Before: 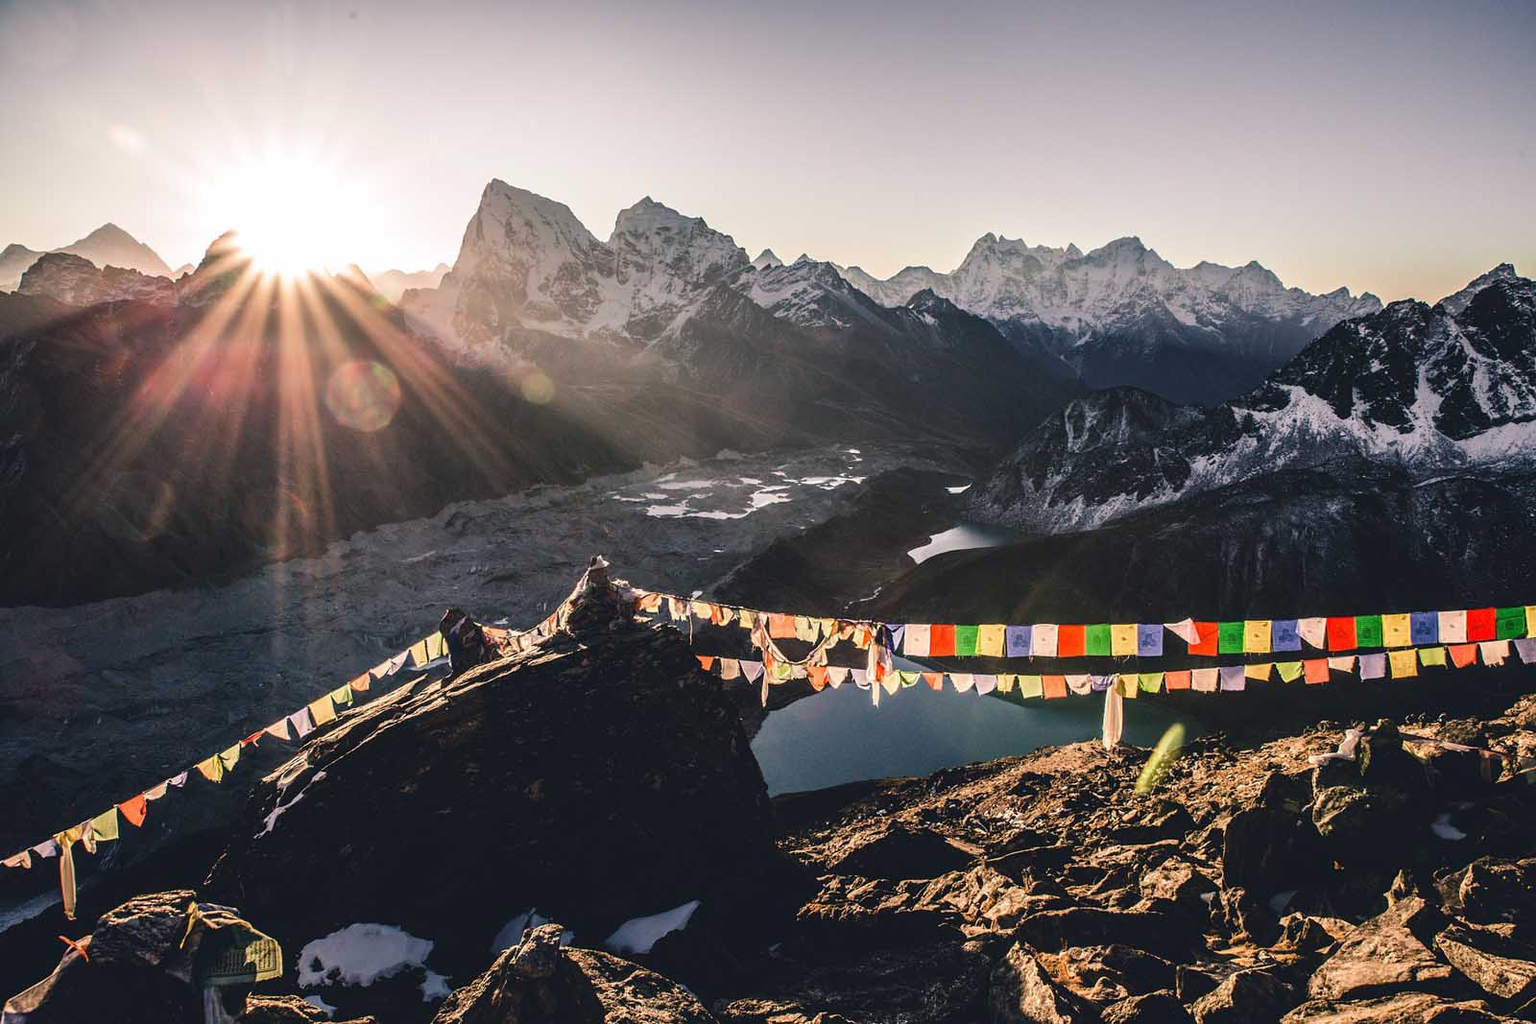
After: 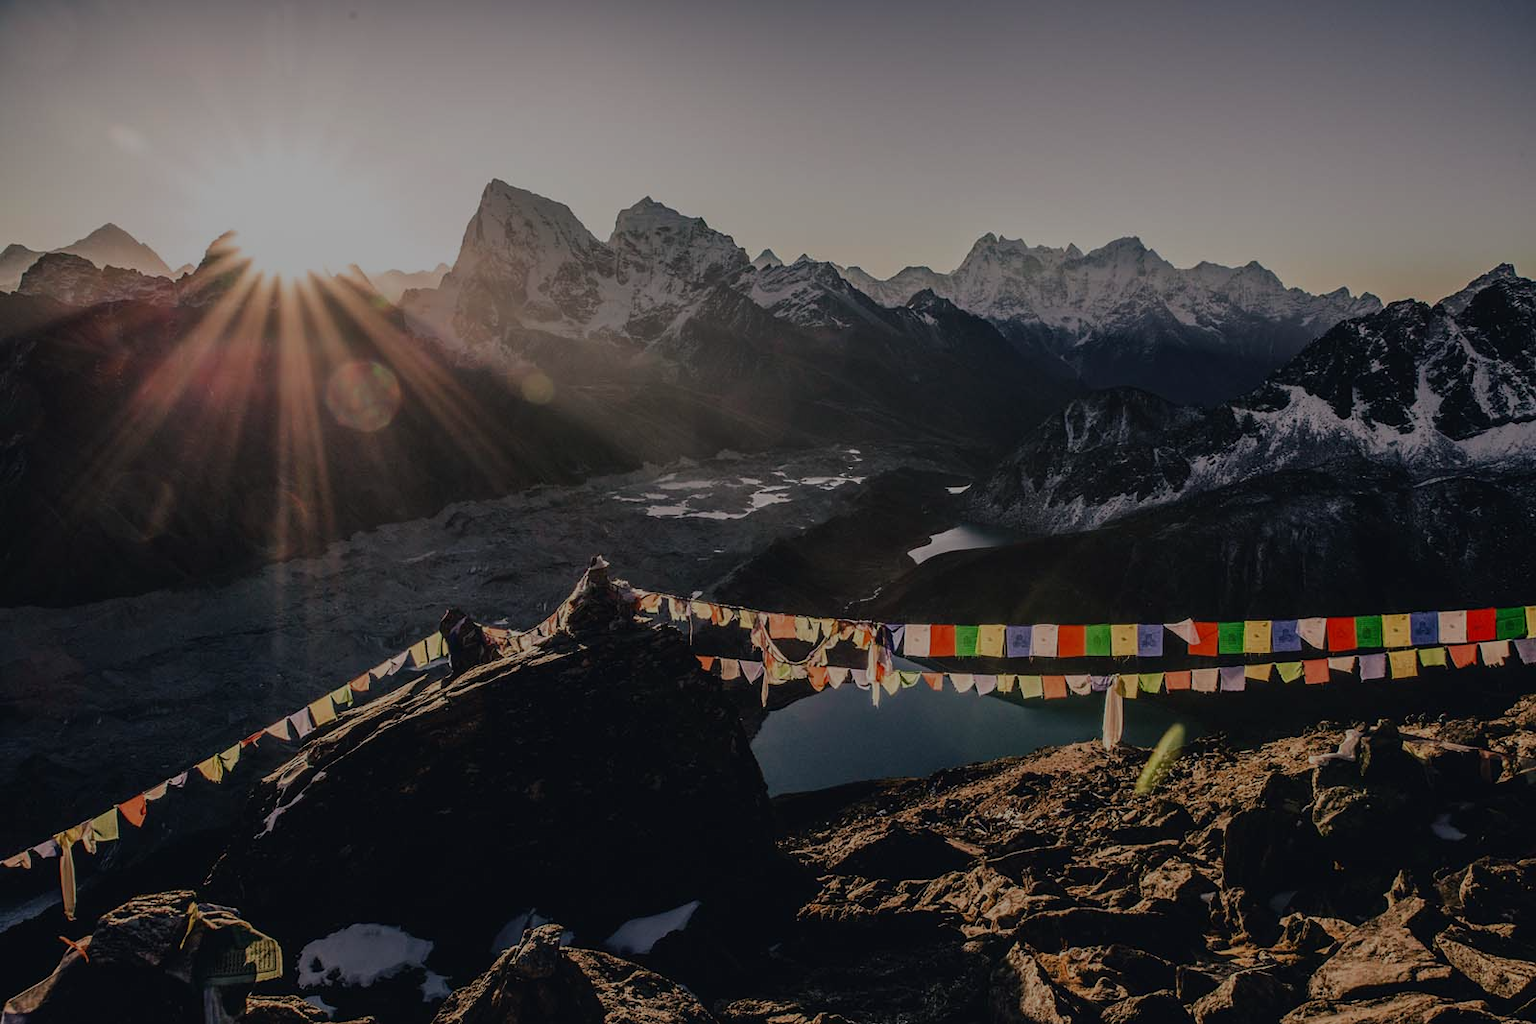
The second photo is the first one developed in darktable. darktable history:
exposure: exposure -1.434 EV, compensate exposure bias true, compensate highlight preservation false
